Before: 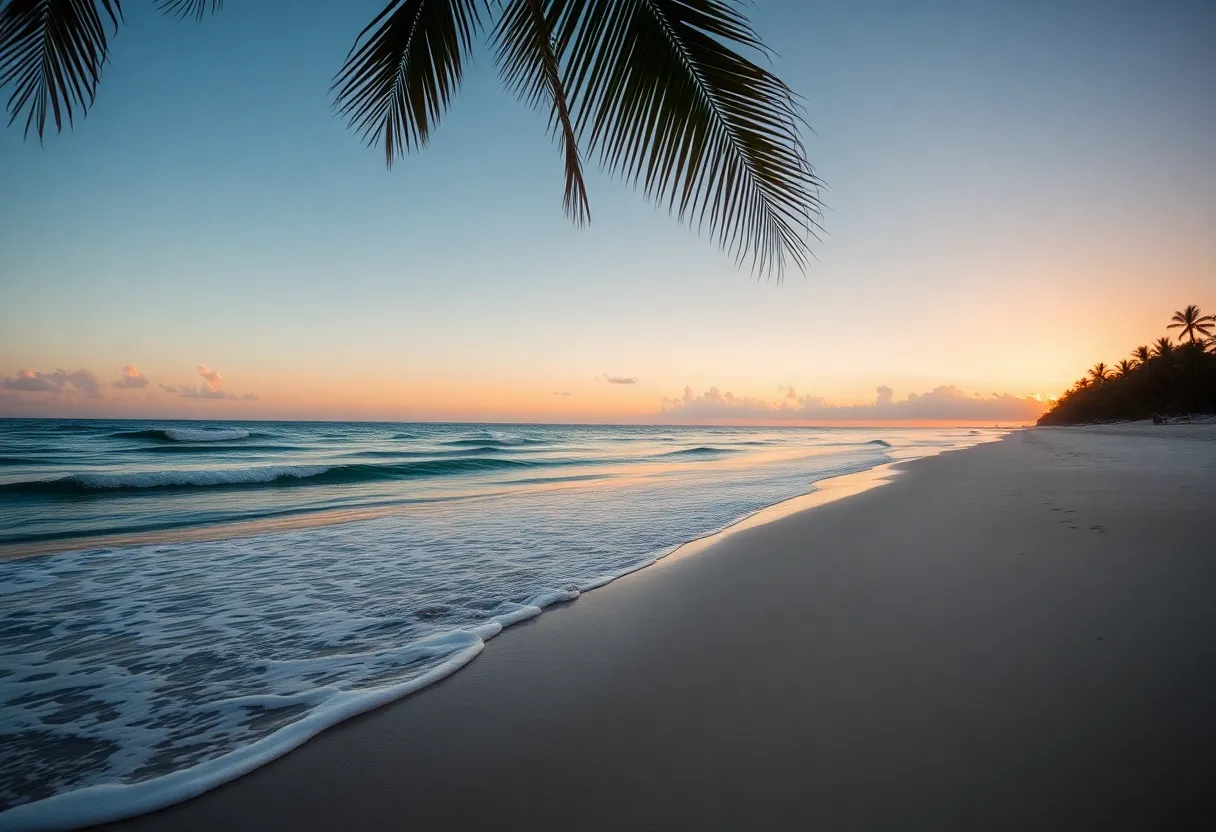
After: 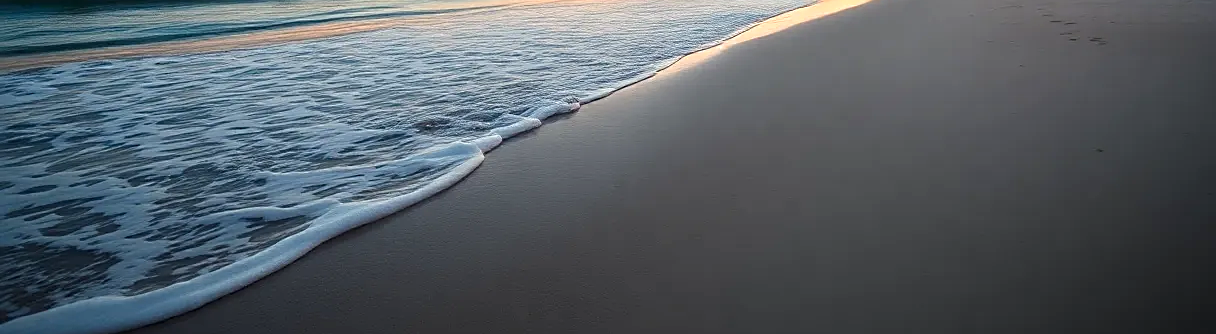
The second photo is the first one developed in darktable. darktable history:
exposure: black level correction 0, exposure 0.499 EV, compensate exposure bias true, compensate highlight preservation false
sharpen: on, module defaults
crop and rotate: top 58.66%, bottom 1.082%
